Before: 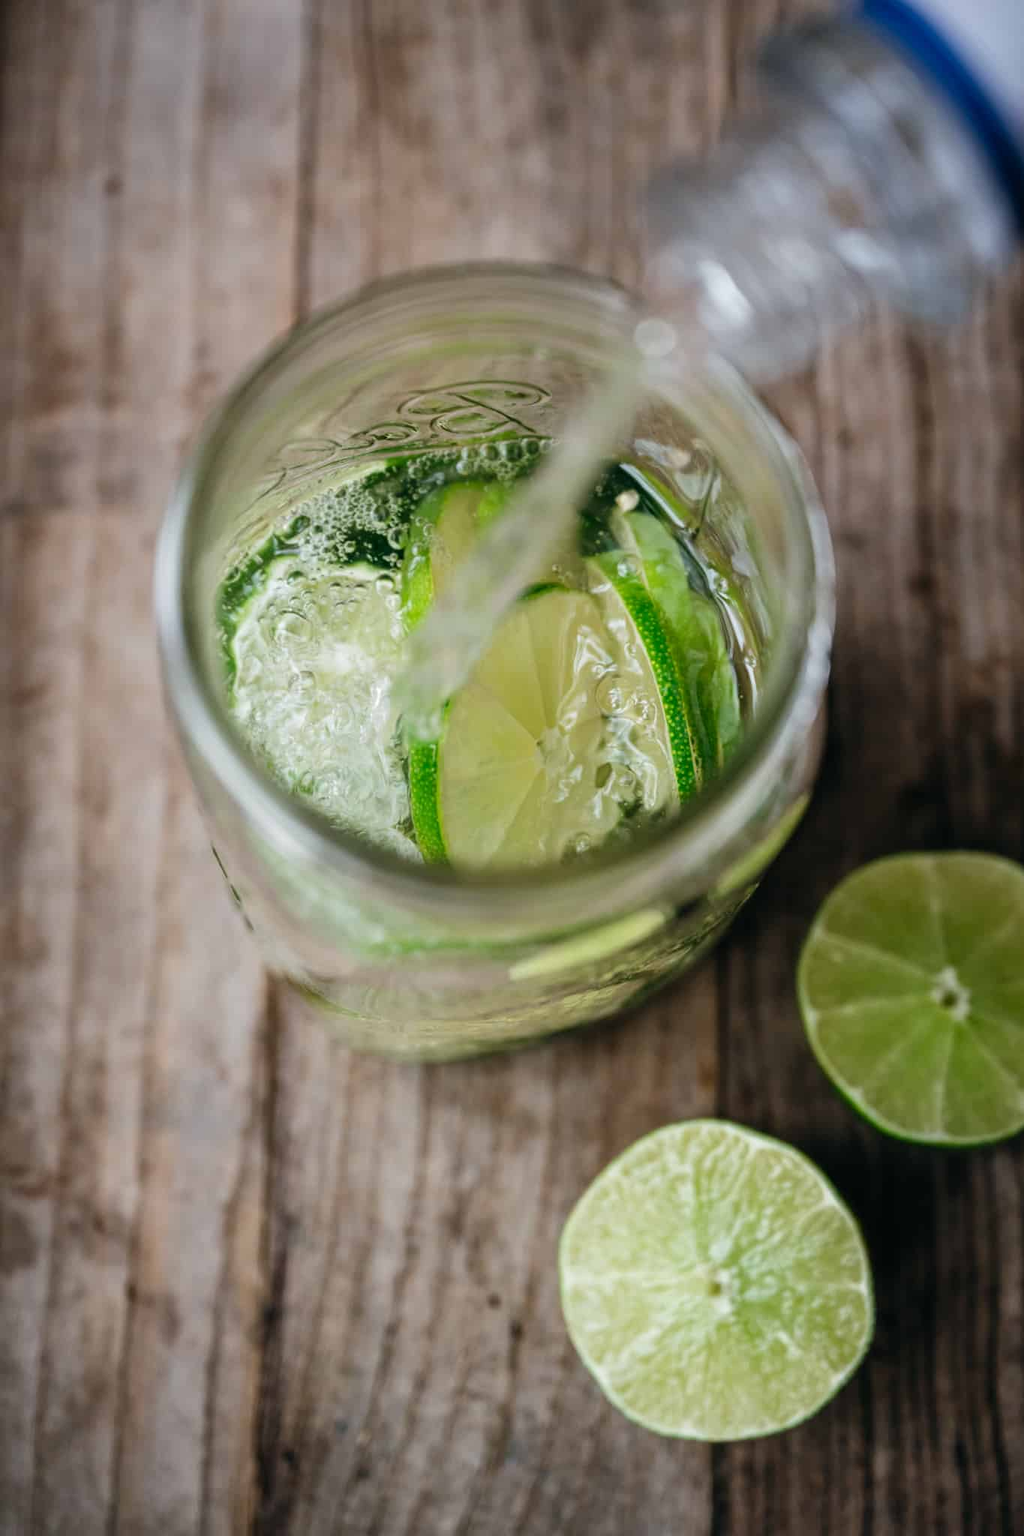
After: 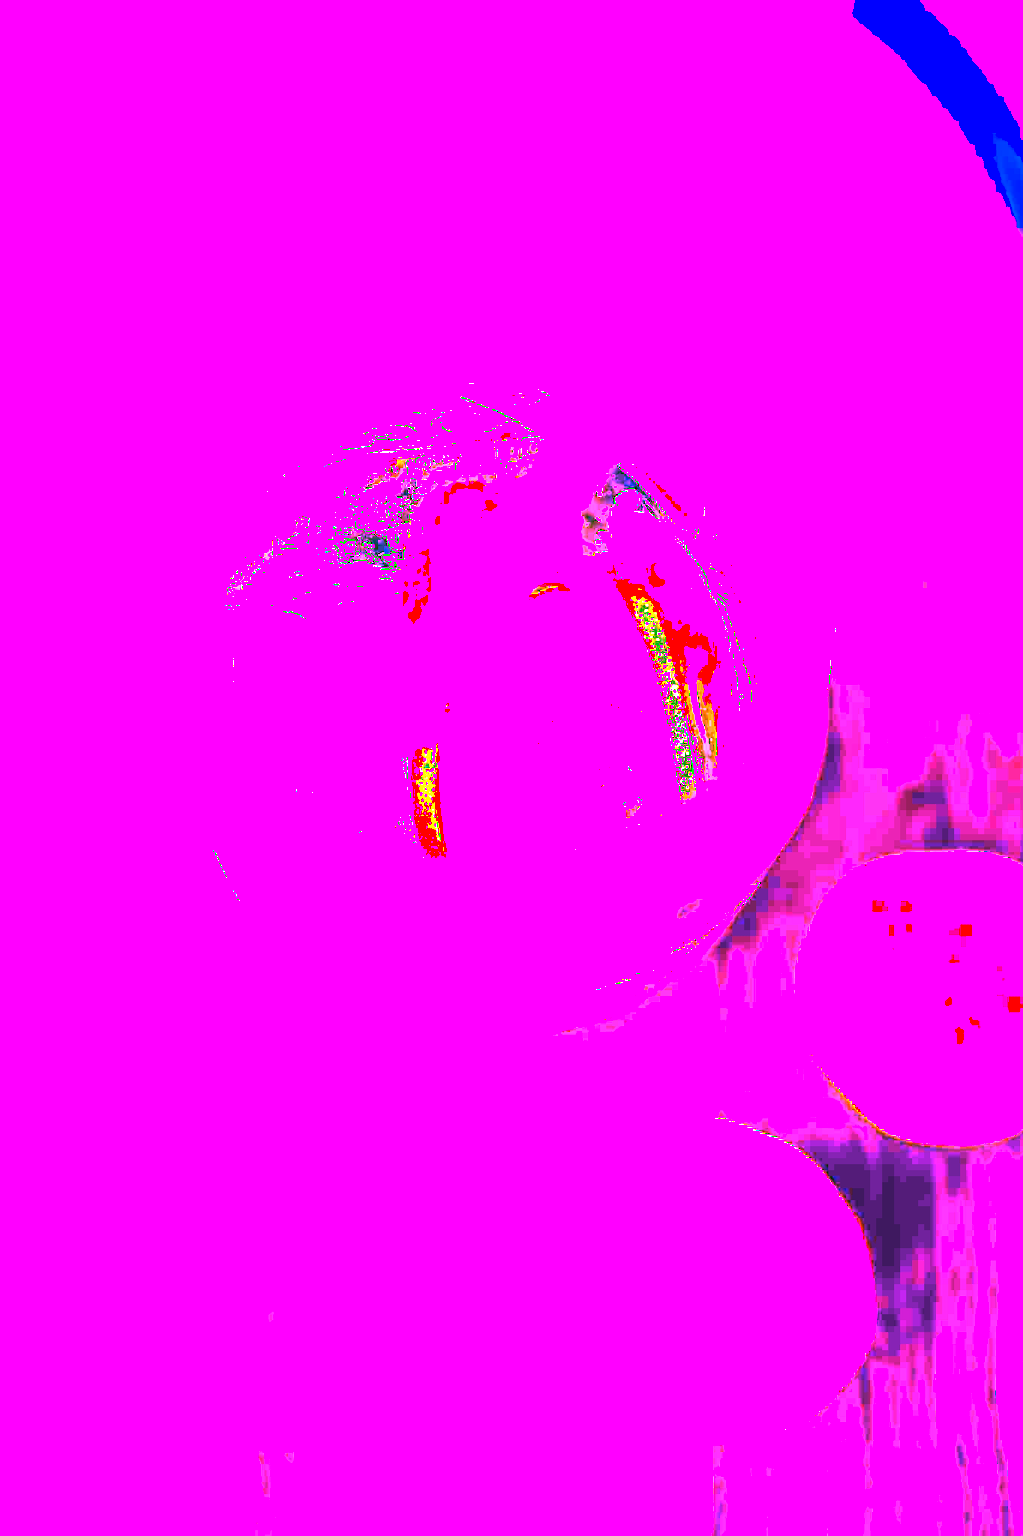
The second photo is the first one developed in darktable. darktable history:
exposure: exposure 2.04 EV, compensate highlight preservation false
white balance: red 8, blue 8
rgb curve: curves: ch0 [(0, 0) (0.175, 0.154) (0.785, 0.663) (1, 1)]
tone curve: curves: ch0 [(0.001, 0.042) (0.128, 0.16) (0.452, 0.42) (0.603, 0.566) (0.754, 0.733) (1, 1)]; ch1 [(0, 0) (0.325, 0.327) (0.412, 0.441) (0.473, 0.466) (0.5, 0.499) (0.549, 0.558) (0.617, 0.625) (0.713, 0.7) (1, 1)]; ch2 [(0, 0) (0.386, 0.397) (0.445, 0.47) (0.505, 0.498) (0.529, 0.524) (0.574, 0.569) (0.652, 0.641) (1, 1)], color space Lab, independent channels, preserve colors none
